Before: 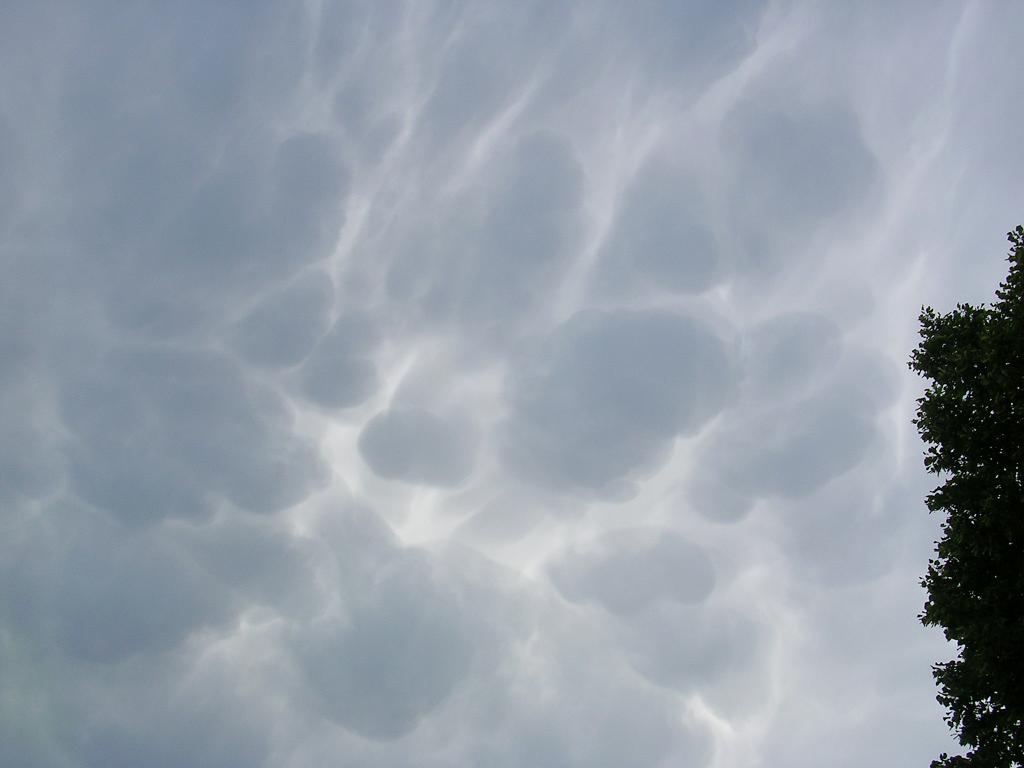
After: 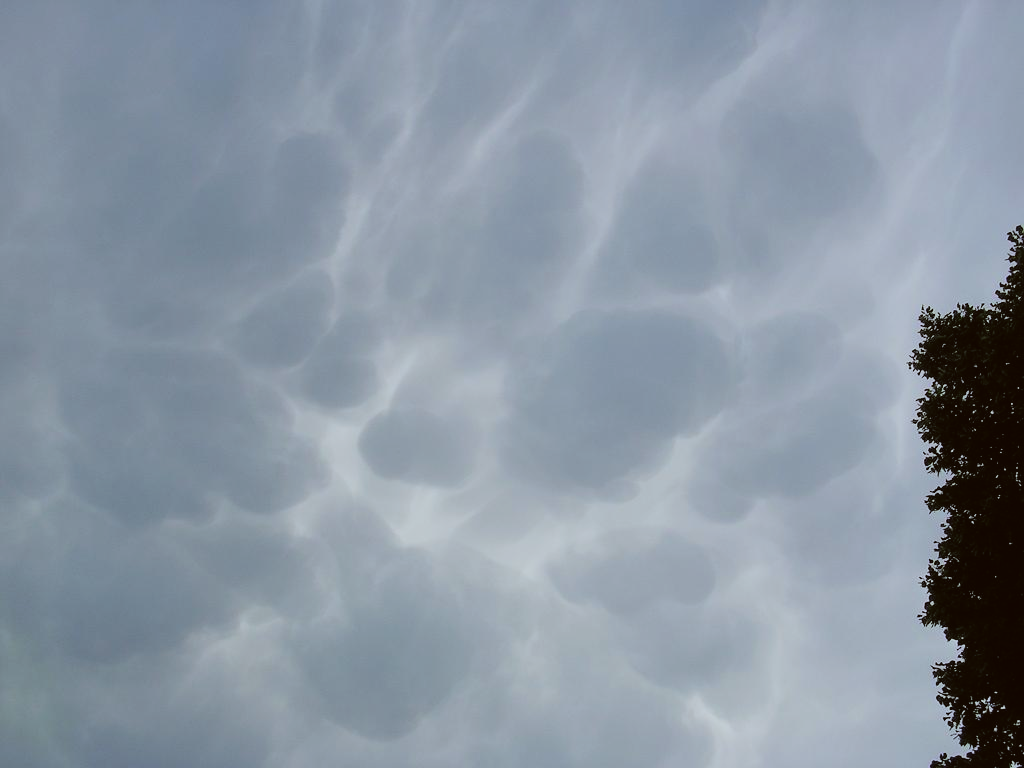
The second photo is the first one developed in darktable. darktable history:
filmic rgb: black relative exposure -7.75 EV, white relative exposure 4.4 EV, threshold 3 EV, hardness 3.76, latitude 50%, contrast 1.1, color science v5 (2021), contrast in shadows safe, contrast in highlights safe, enable highlight reconstruction true
exposure: black level correction -0.014, exposure -0.193 EV, compensate highlight preservation false
color correction: highlights a* -3.28, highlights b* -6.24, shadows a* 3.1, shadows b* 5.19
